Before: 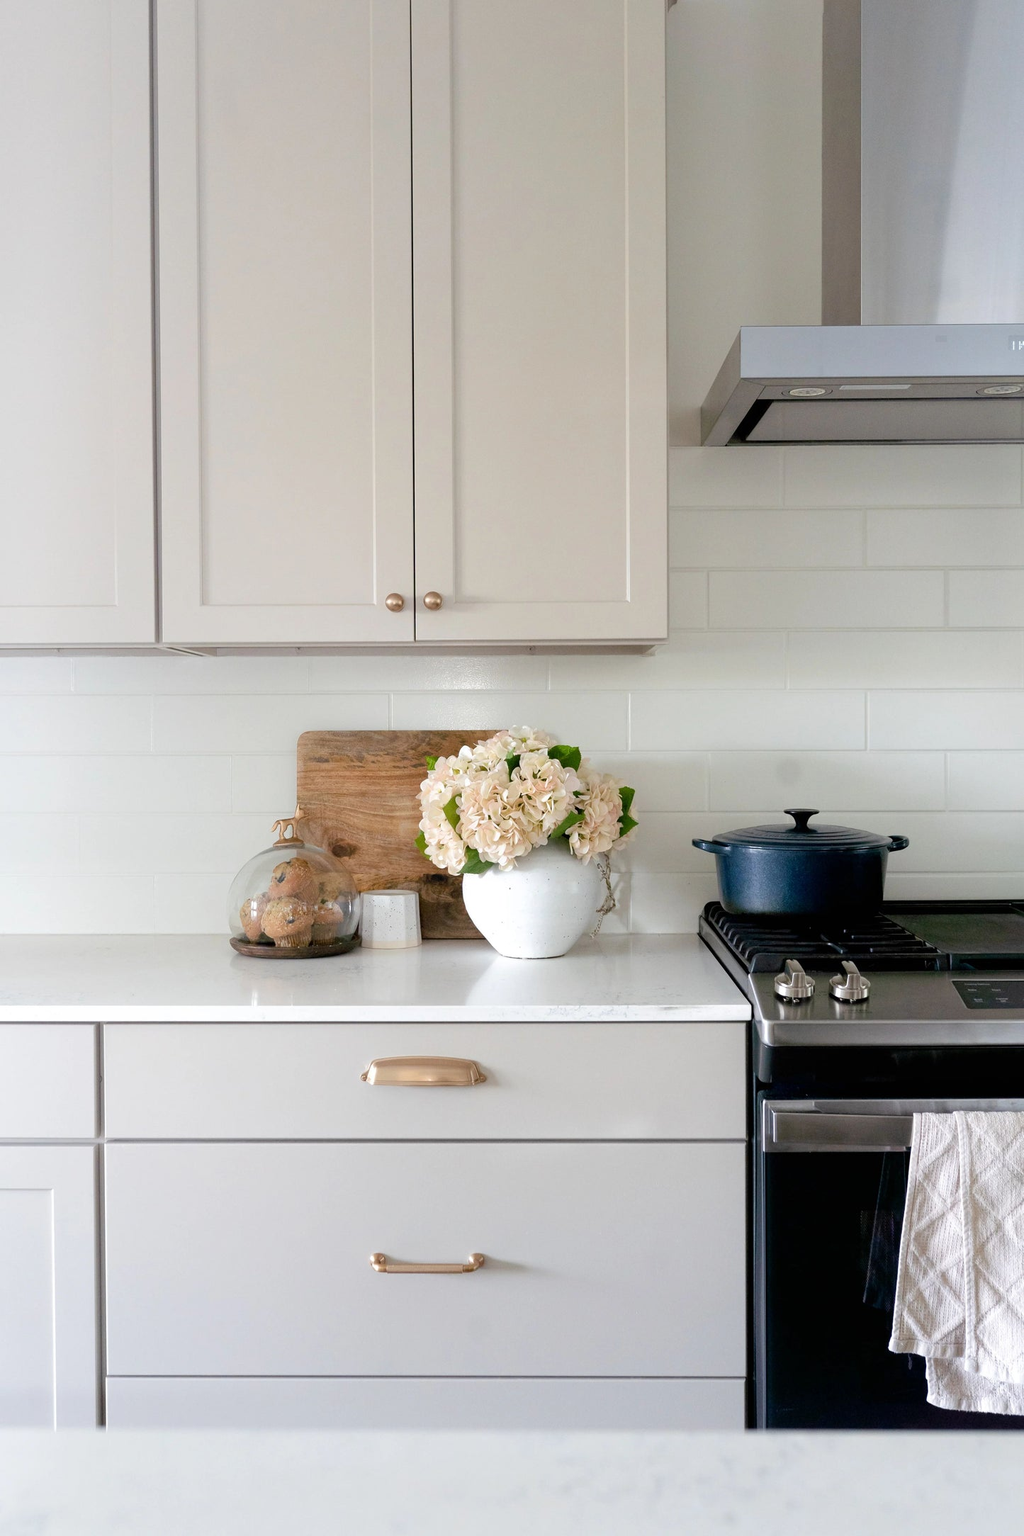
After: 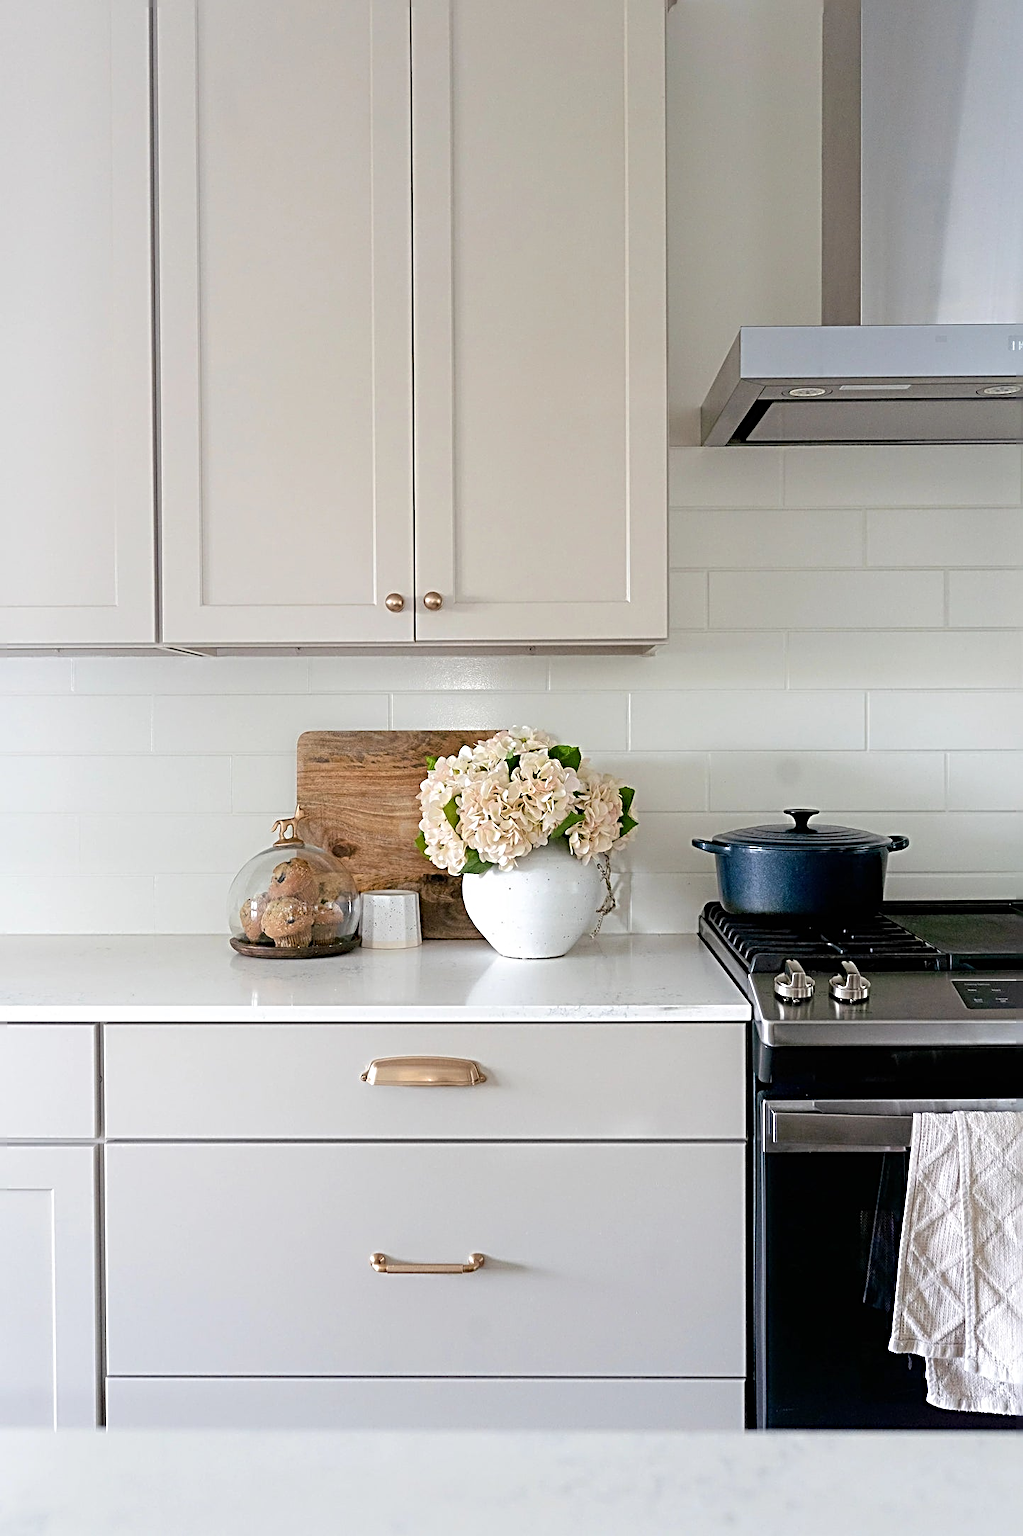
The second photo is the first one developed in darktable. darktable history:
sharpen: radius 3.639, amount 0.932
